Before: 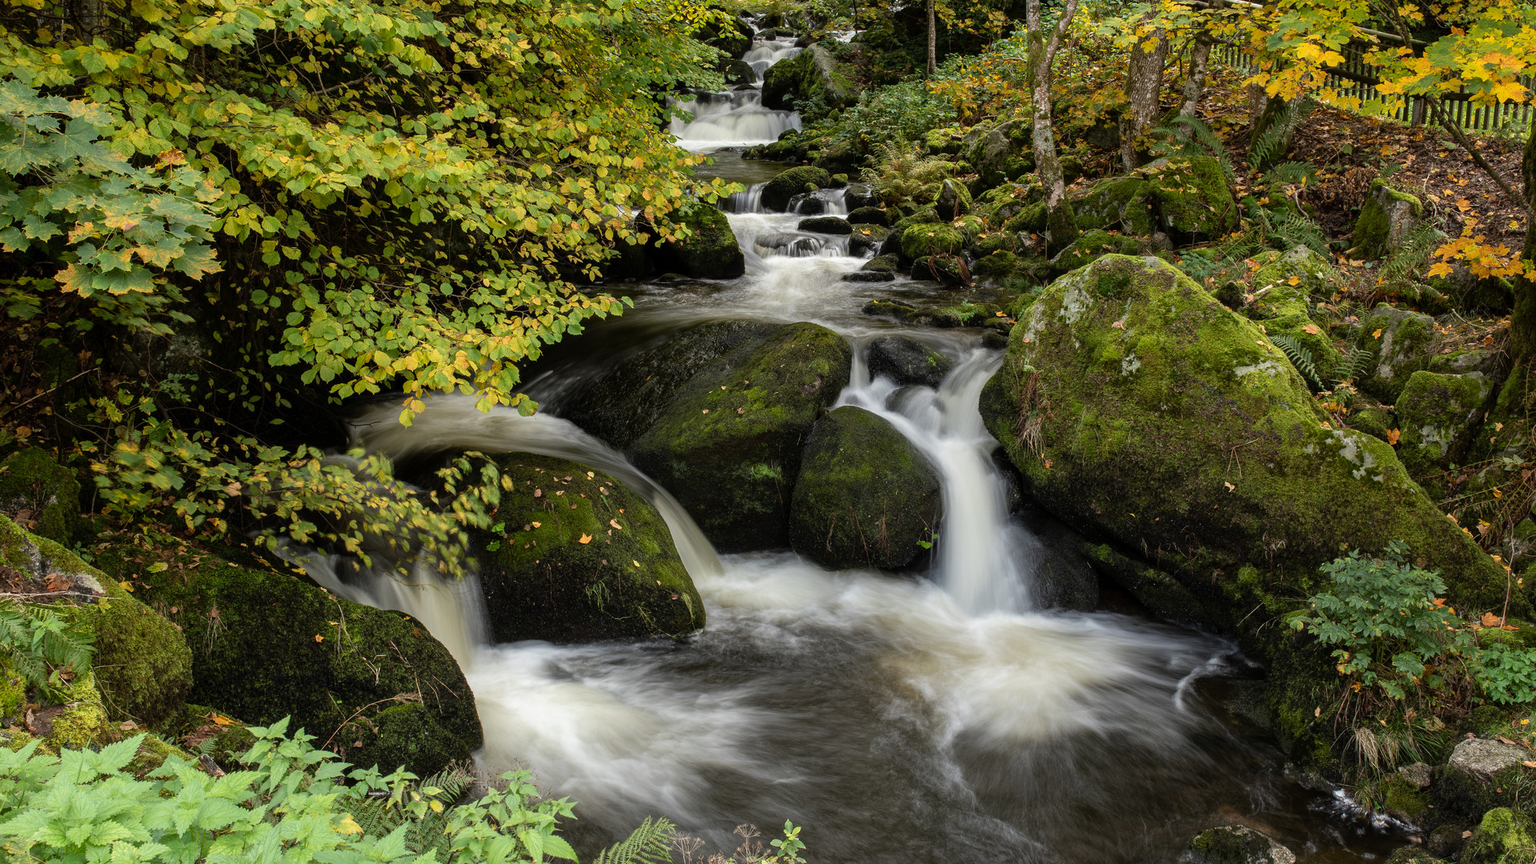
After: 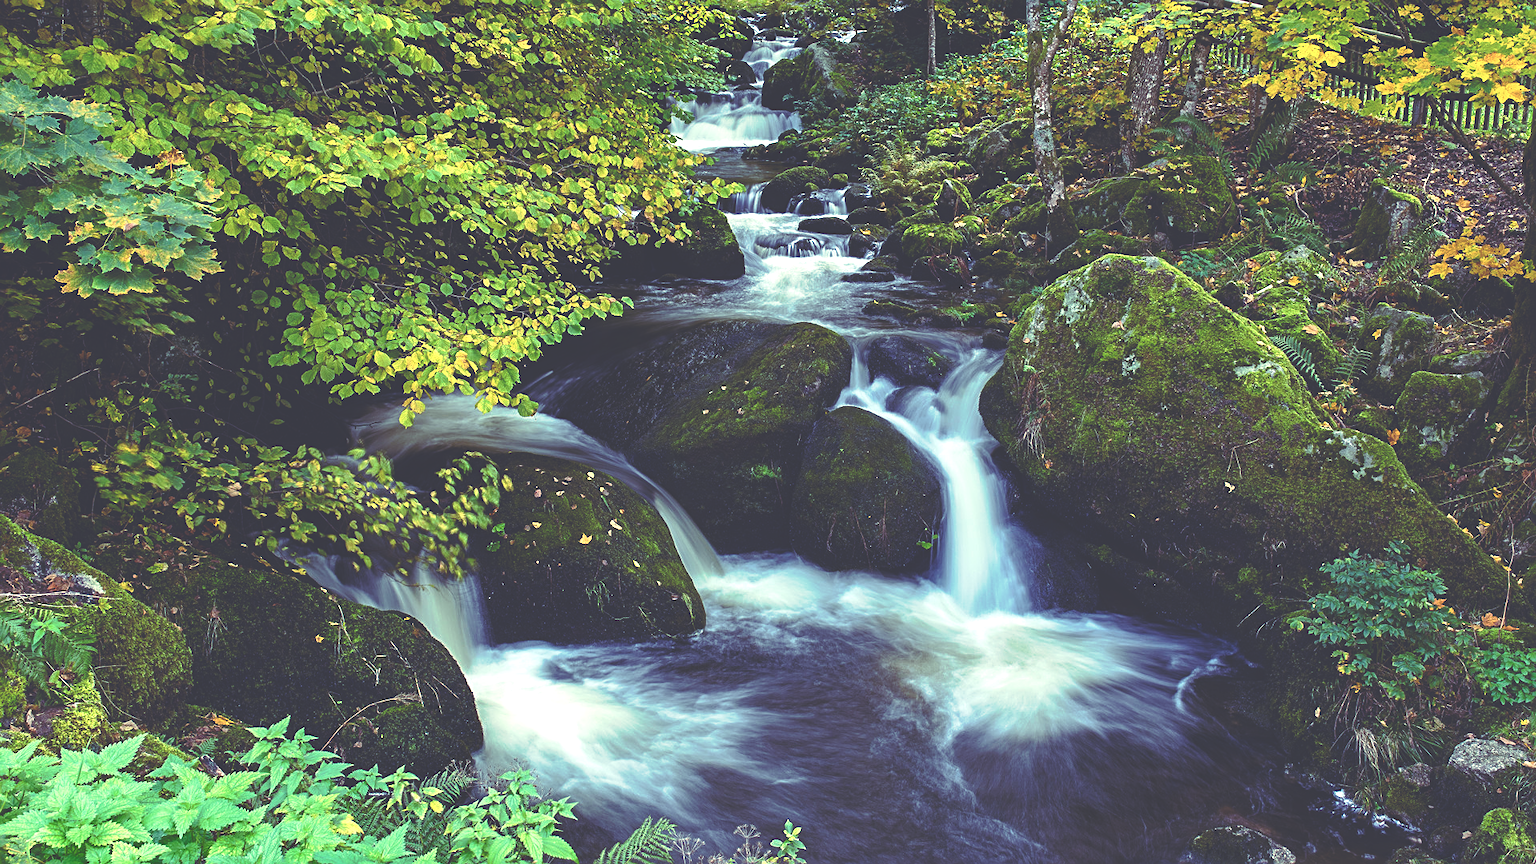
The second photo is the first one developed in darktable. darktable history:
color balance rgb: linear chroma grading › global chroma 16.62%, perceptual saturation grading › highlights -8.63%, perceptual saturation grading › mid-tones 18.66%, perceptual saturation grading › shadows 28.49%, perceptual brilliance grading › highlights 14.22%, perceptual brilliance grading › shadows -18.96%, global vibrance 27.71%
shadows and highlights: shadows 12, white point adjustment 1.2, soften with gaussian
tone equalizer: on, module defaults
tone curve: curves: ch0 [(0, 0) (0.003, 0.004) (0.011, 0.015) (0.025, 0.033) (0.044, 0.058) (0.069, 0.091) (0.1, 0.131) (0.136, 0.178) (0.177, 0.232) (0.224, 0.294) (0.277, 0.362) (0.335, 0.434) (0.399, 0.512) (0.468, 0.582) (0.543, 0.646) (0.623, 0.713) (0.709, 0.783) (0.801, 0.876) (0.898, 0.938) (1, 1)], preserve colors none
sharpen: radius 2.767
rgb curve: curves: ch0 [(0, 0.186) (0.314, 0.284) (0.576, 0.466) (0.805, 0.691) (0.936, 0.886)]; ch1 [(0, 0.186) (0.314, 0.284) (0.581, 0.534) (0.771, 0.746) (0.936, 0.958)]; ch2 [(0, 0.216) (0.275, 0.39) (1, 1)], mode RGB, independent channels, compensate middle gray true, preserve colors none
